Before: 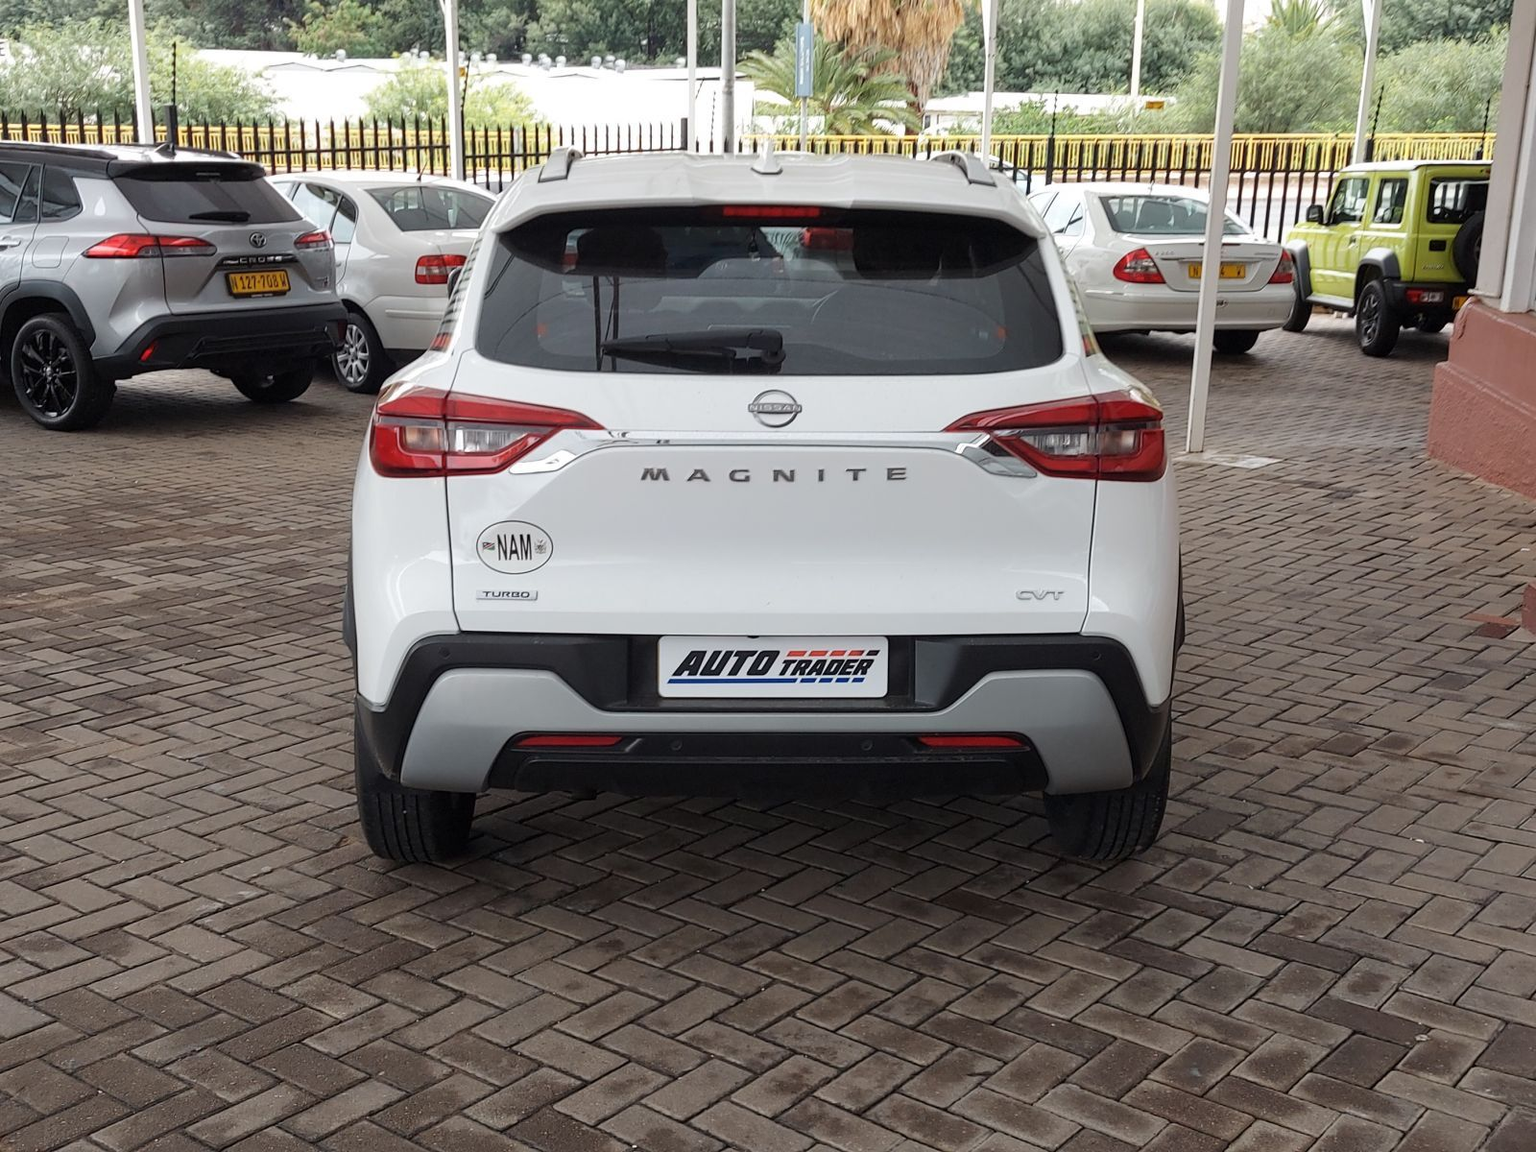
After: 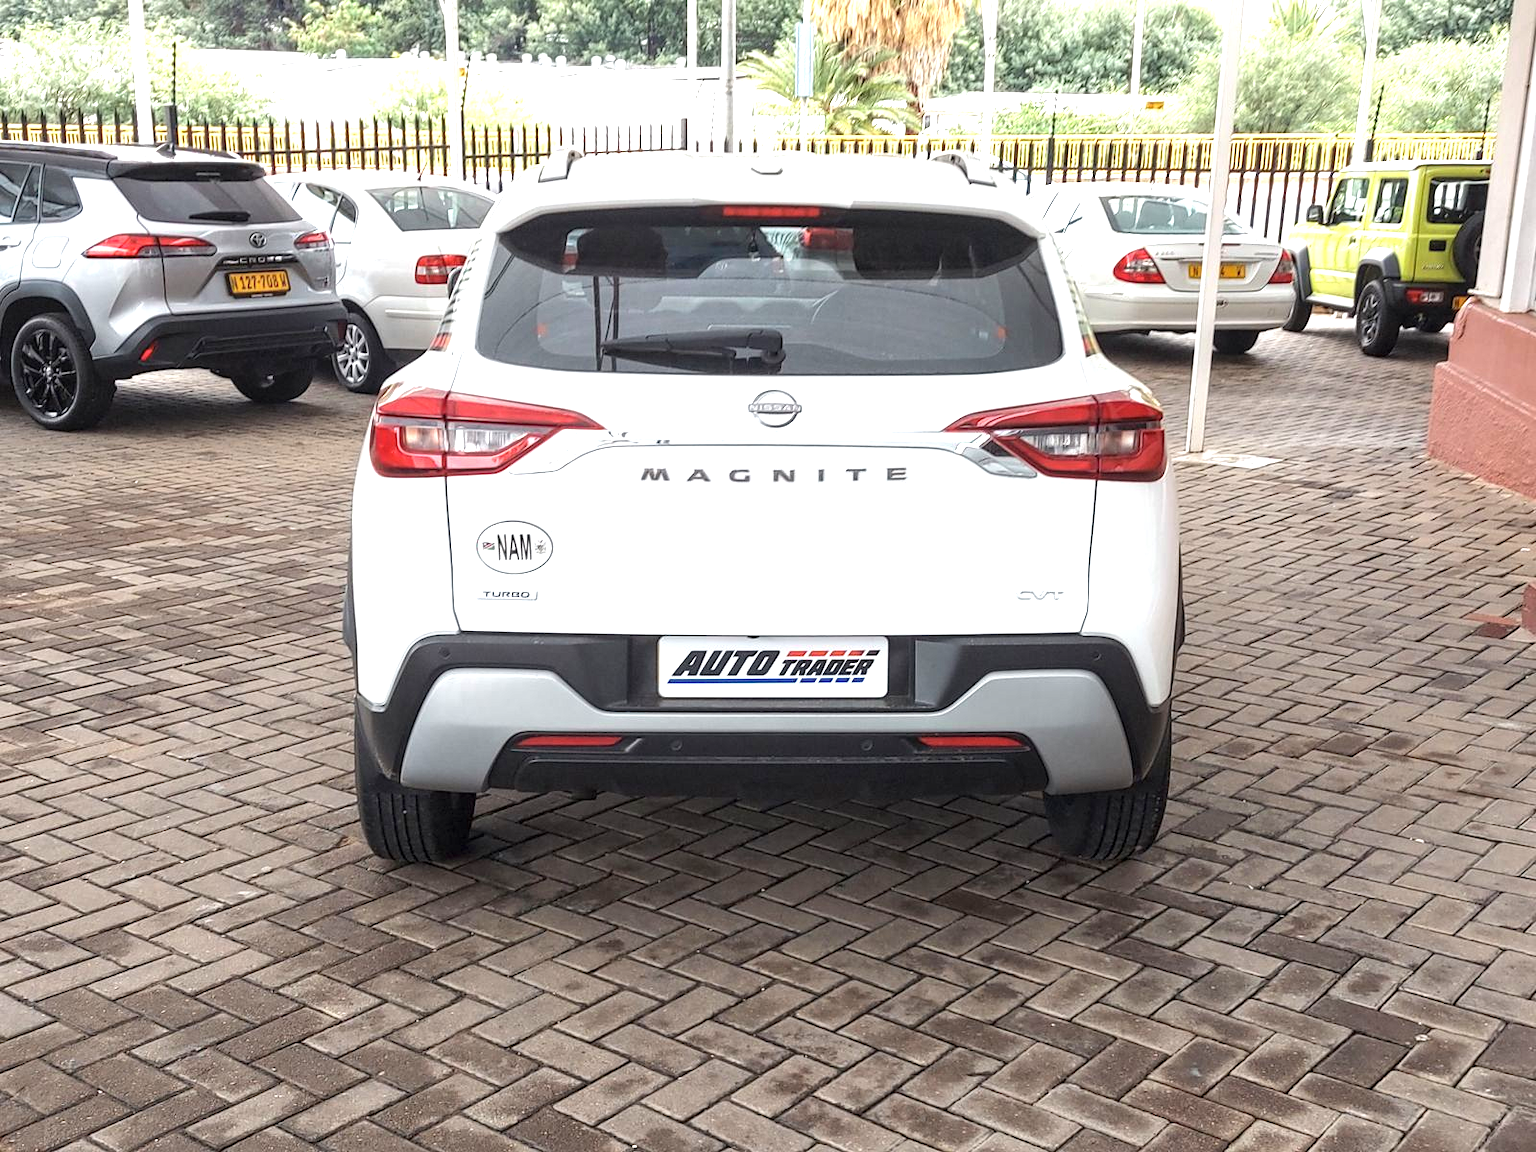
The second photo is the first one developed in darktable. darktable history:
local contrast: on, module defaults
exposure: black level correction 0, exposure 1.173 EV, compensate exposure bias true, compensate highlight preservation false
